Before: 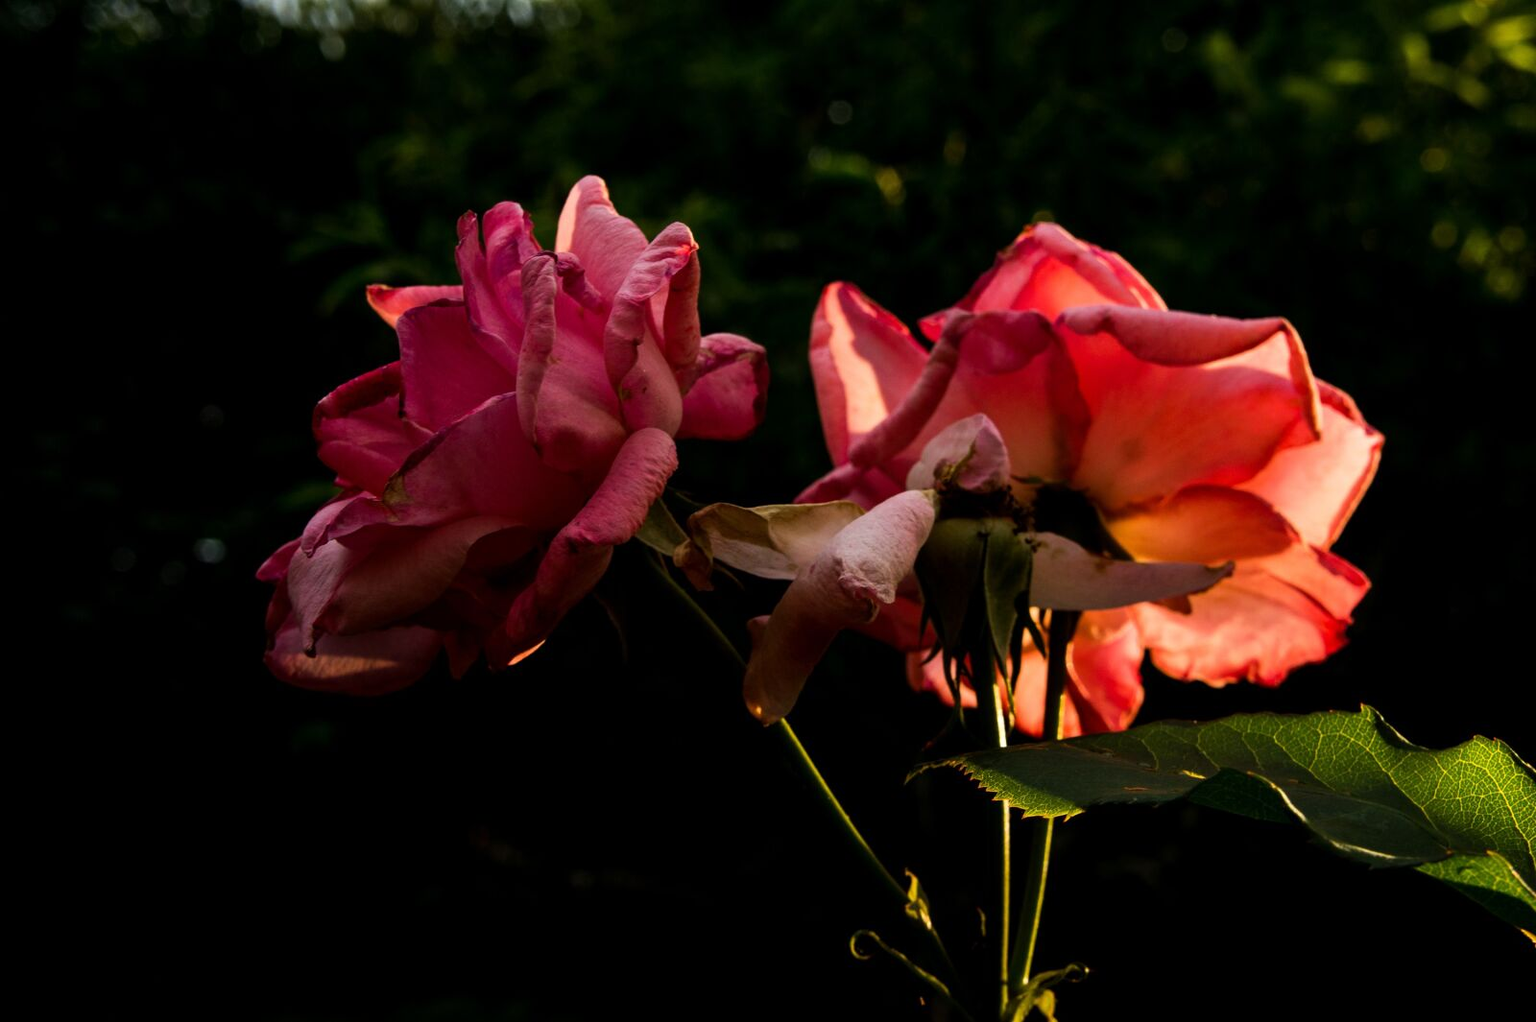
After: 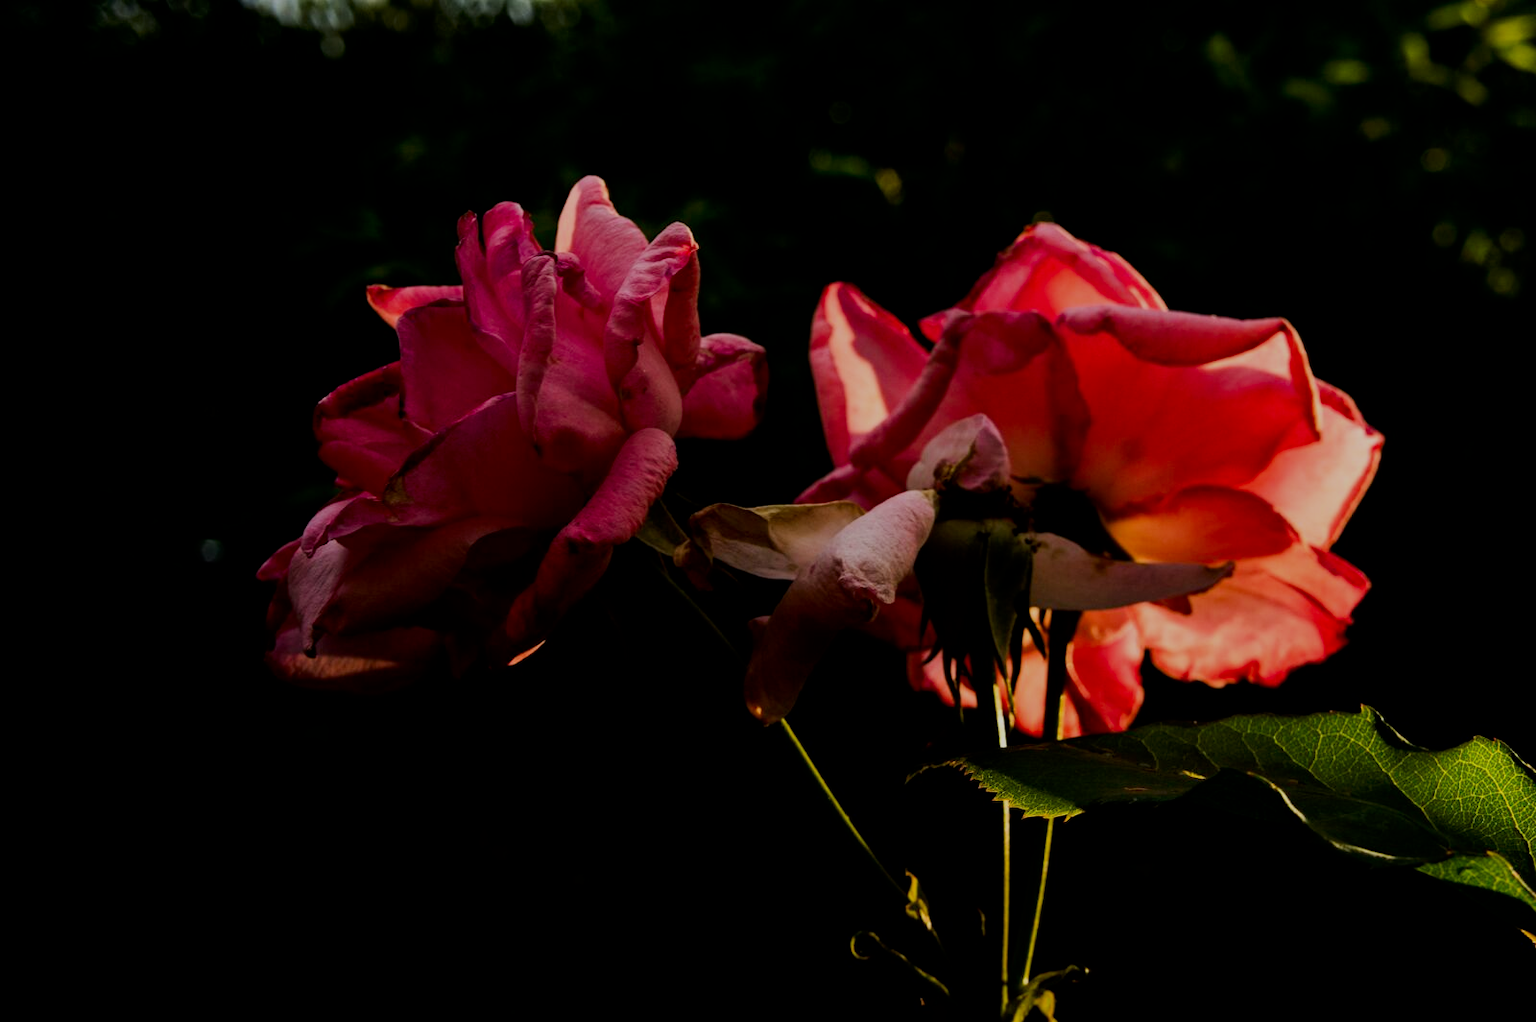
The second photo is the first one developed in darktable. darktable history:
filmic rgb: black relative exposure -7.65 EV, white relative exposure 4.56 EV, hardness 3.61
contrast brightness saturation: brightness -0.098
color correction: highlights b* 0.01, saturation 1.06
